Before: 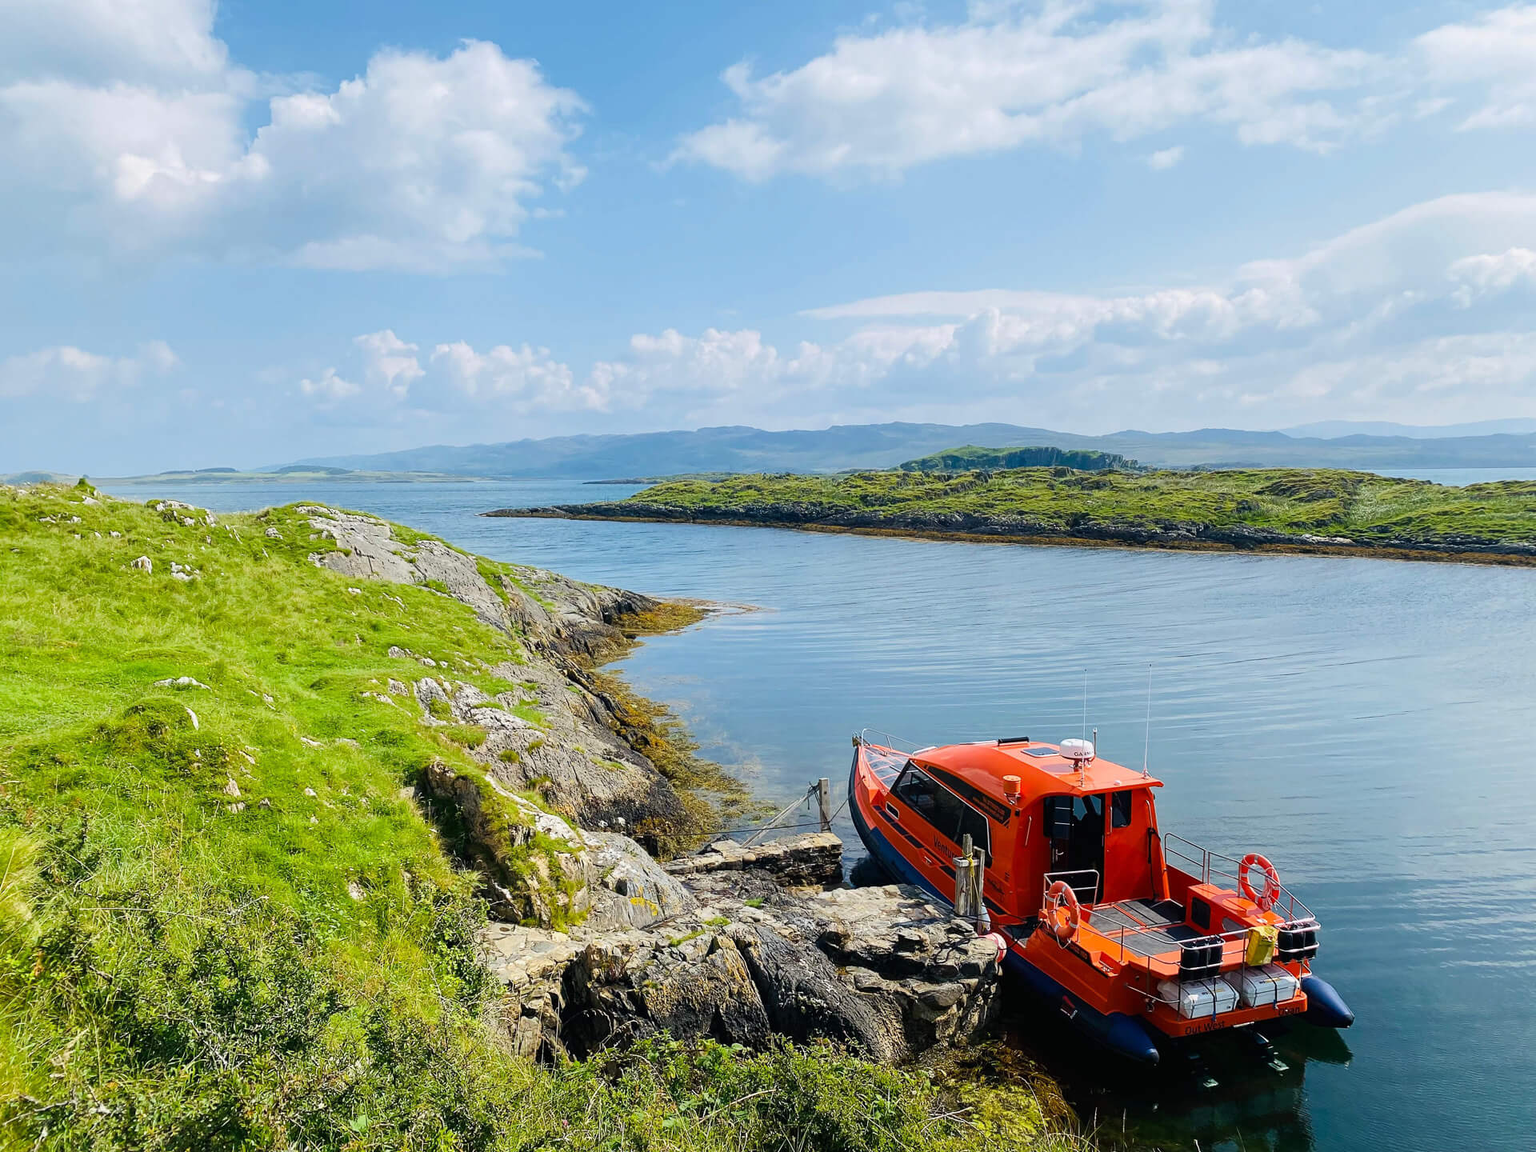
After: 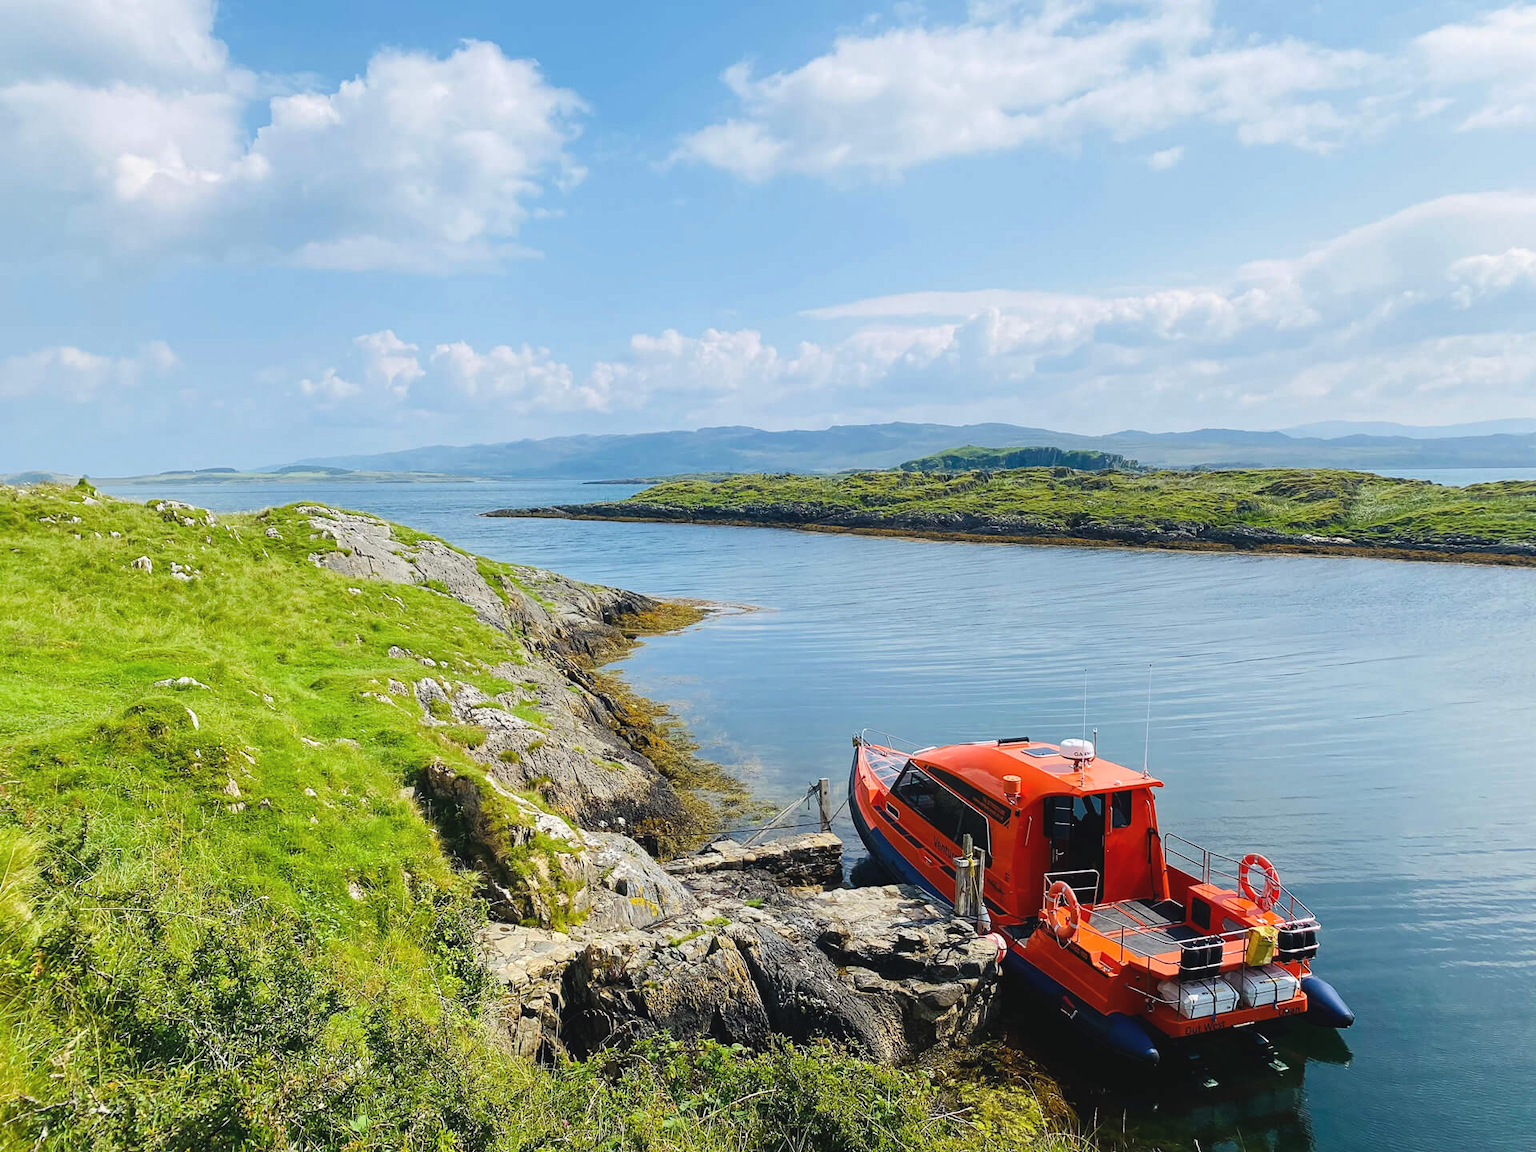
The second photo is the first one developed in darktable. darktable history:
exposure: black level correction -0.004, exposure 0.053 EV, compensate highlight preservation false
